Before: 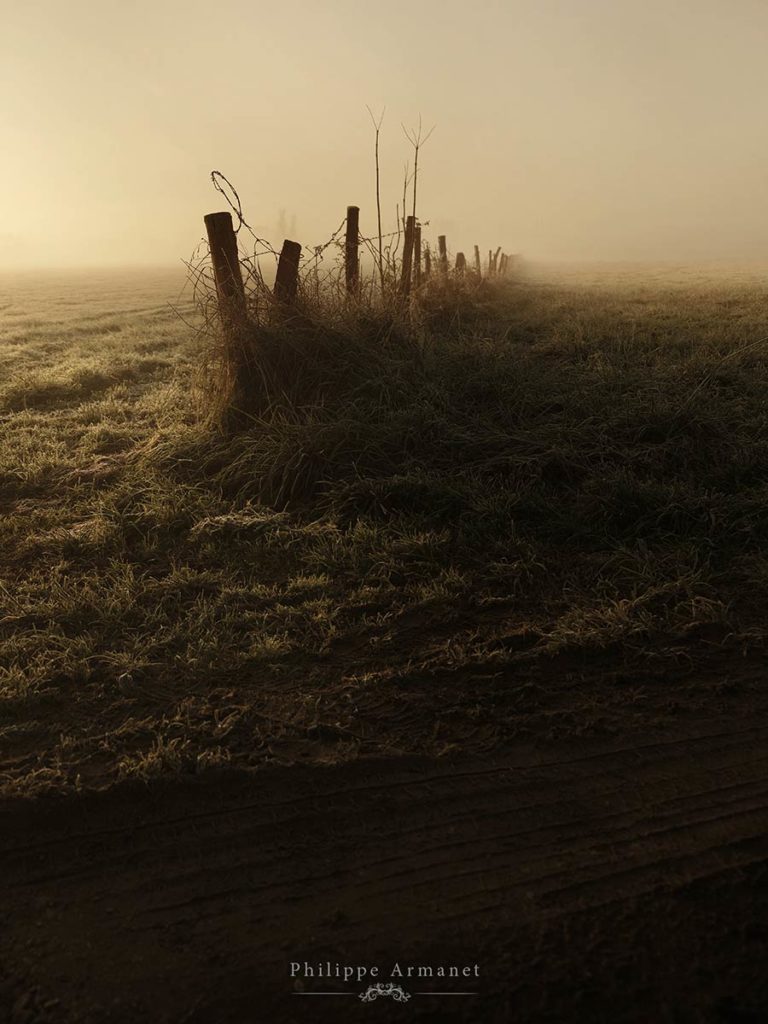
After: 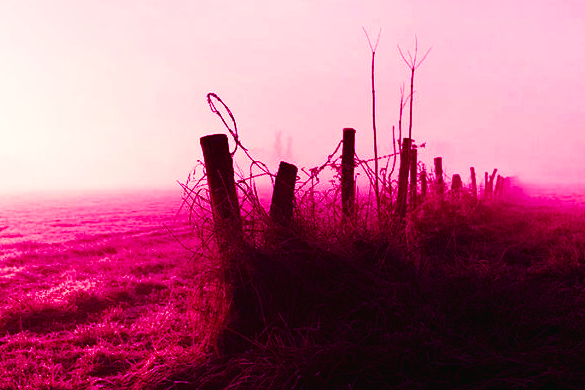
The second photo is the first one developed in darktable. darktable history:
color balance: mode lift, gamma, gain (sRGB), lift [1, 1, 0.101, 1]
base curve: curves: ch0 [(0, 0.003) (0.001, 0.002) (0.006, 0.004) (0.02, 0.022) (0.048, 0.086) (0.094, 0.234) (0.162, 0.431) (0.258, 0.629) (0.385, 0.8) (0.548, 0.918) (0.751, 0.988) (1, 1)], preserve colors none
crop: left 0.579%, top 7.627%, right 23.167%, bottom 54.275%
